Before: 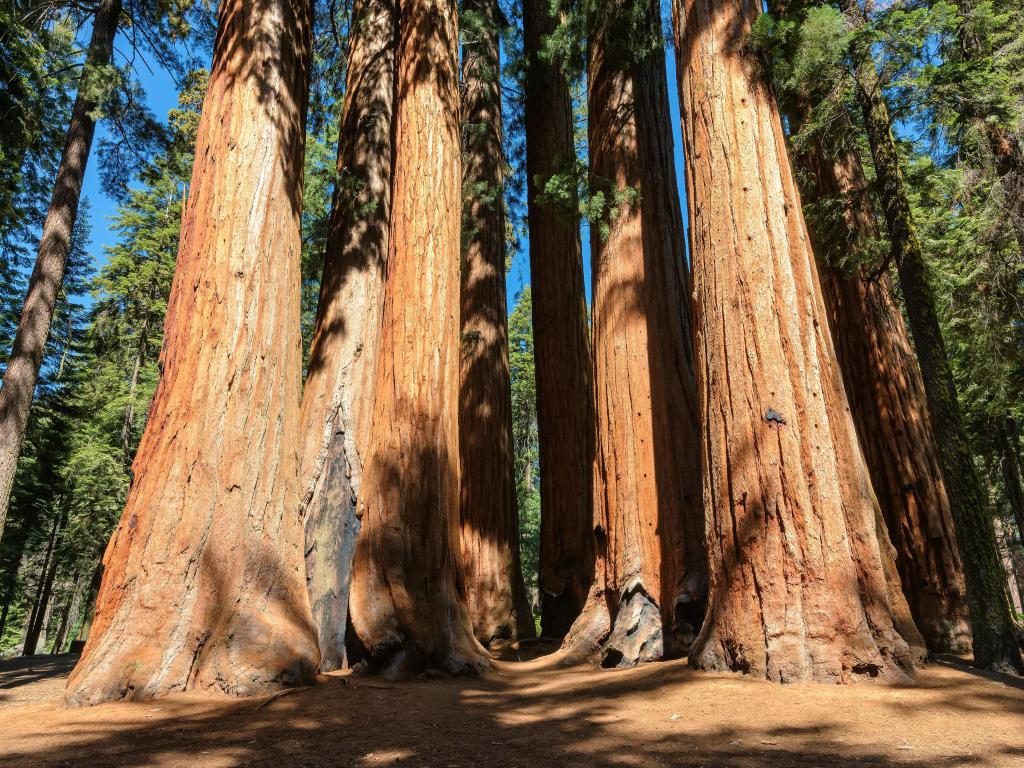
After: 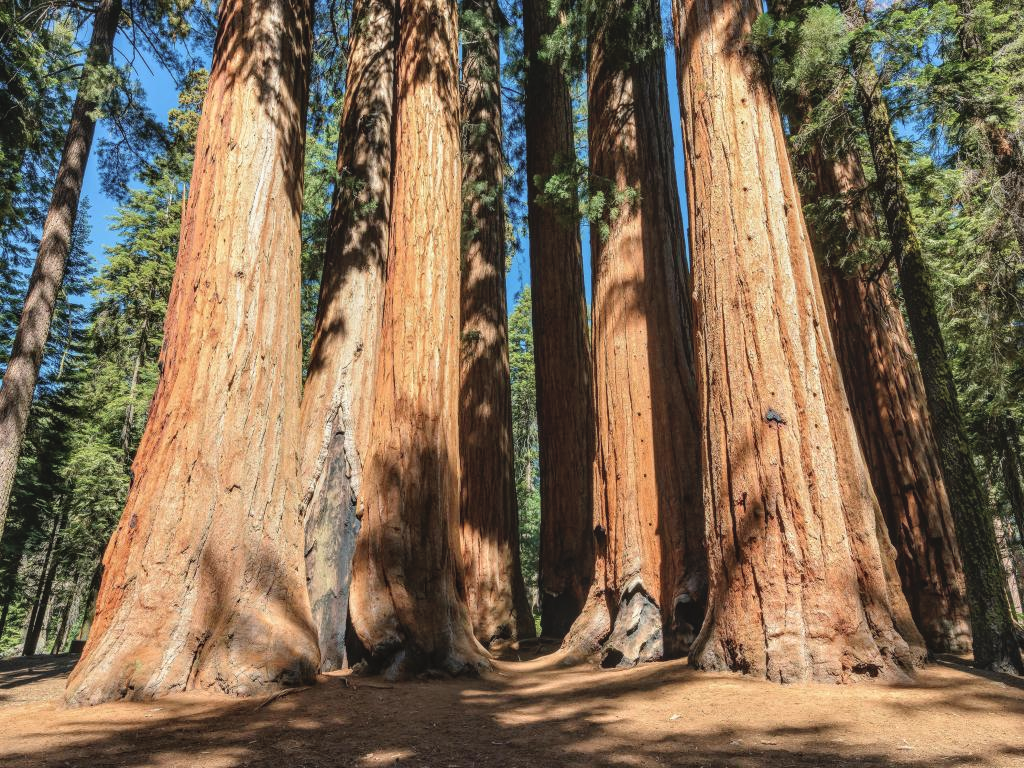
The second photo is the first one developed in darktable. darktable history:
contrast brightness saturation: contrast -0.165, brightness 0.055, saturation -0.116
local contrast: highlights 40%, shadows 62%, detail 137%, midtone range 0.513
